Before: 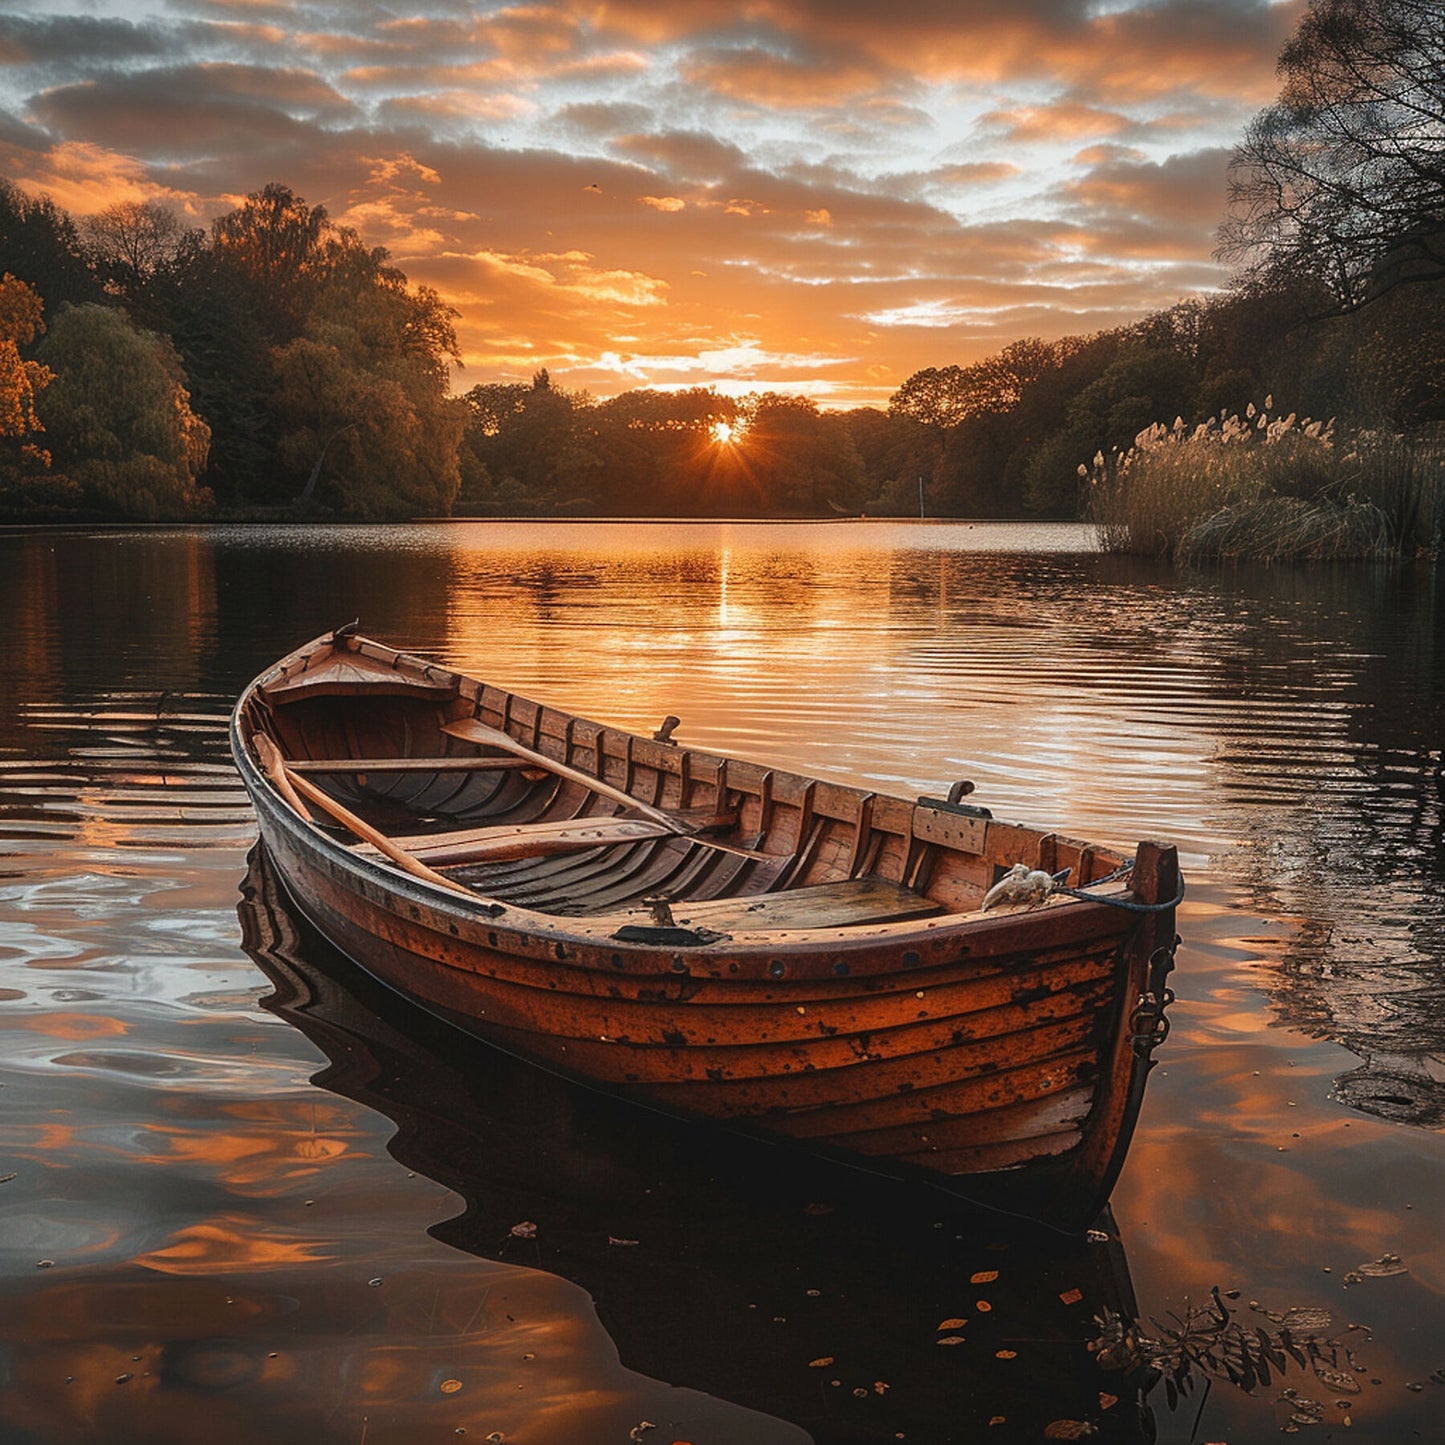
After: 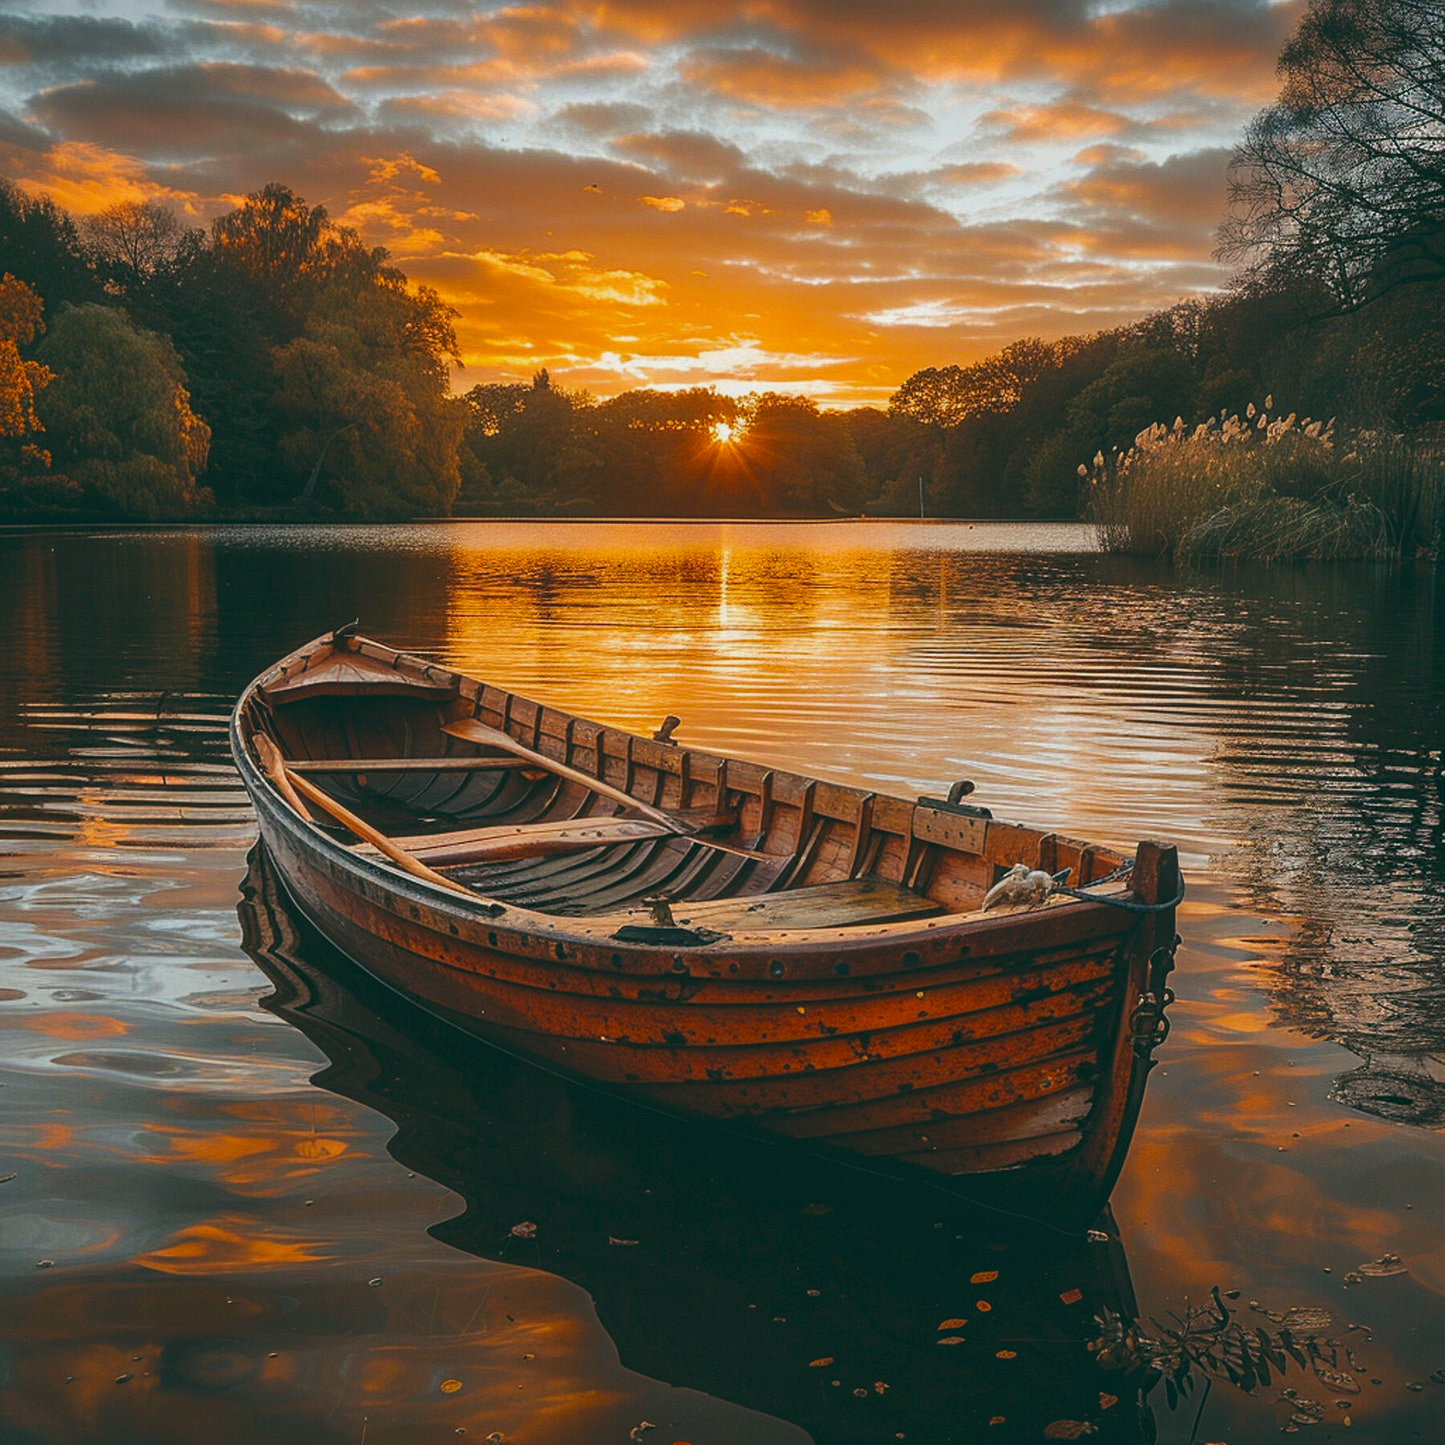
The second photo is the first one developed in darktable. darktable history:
exposure: black level correction -0.013, exposure -0.192 EV, compensate highlight preservation false
color balance rgb: shadows lift › hue 86.01°, global offset › luminance -0.318%, global offset › chroma 0.113%, global offset › hue 167.54°, perceptual saturation grading › global saturation 30.03%, global vibrance 14.722%
